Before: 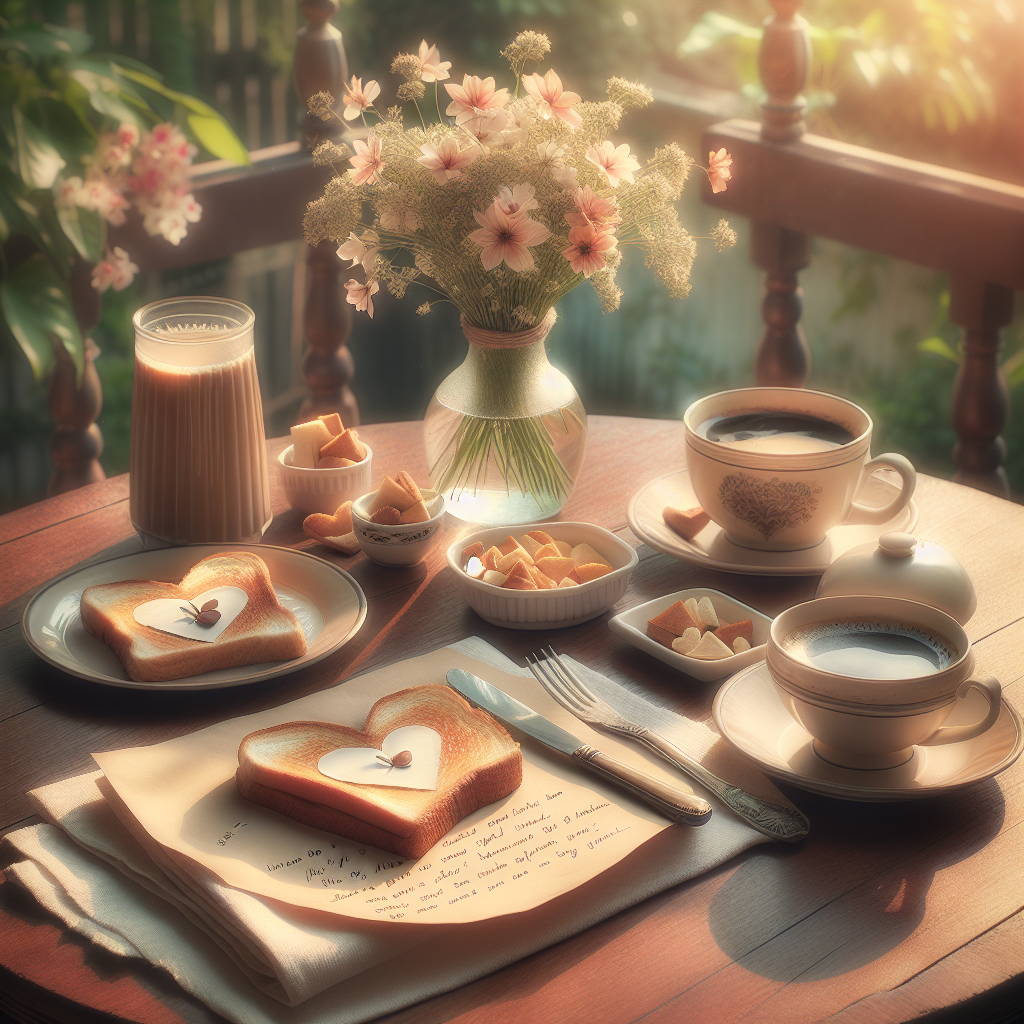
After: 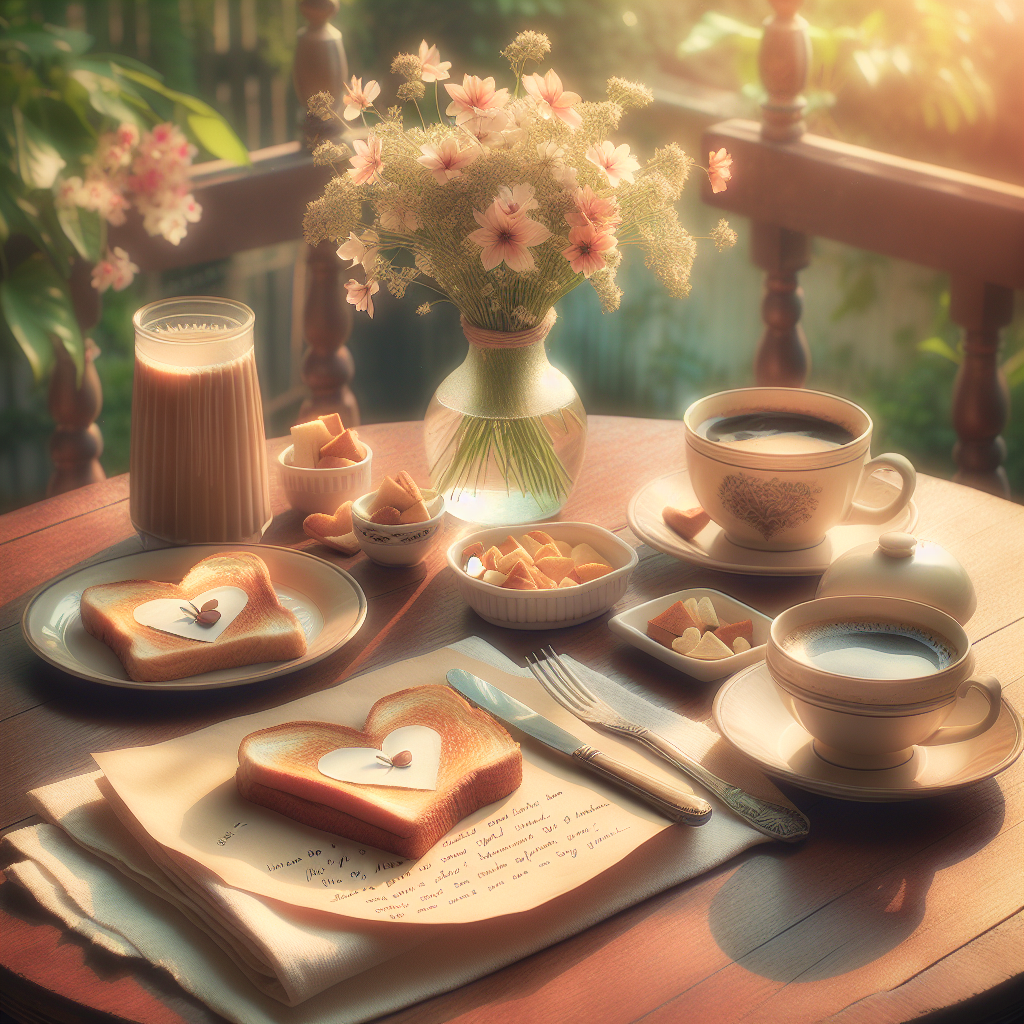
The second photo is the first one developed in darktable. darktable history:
velvia: on, module defaults
levels: levels [0, 0.478, 1]
